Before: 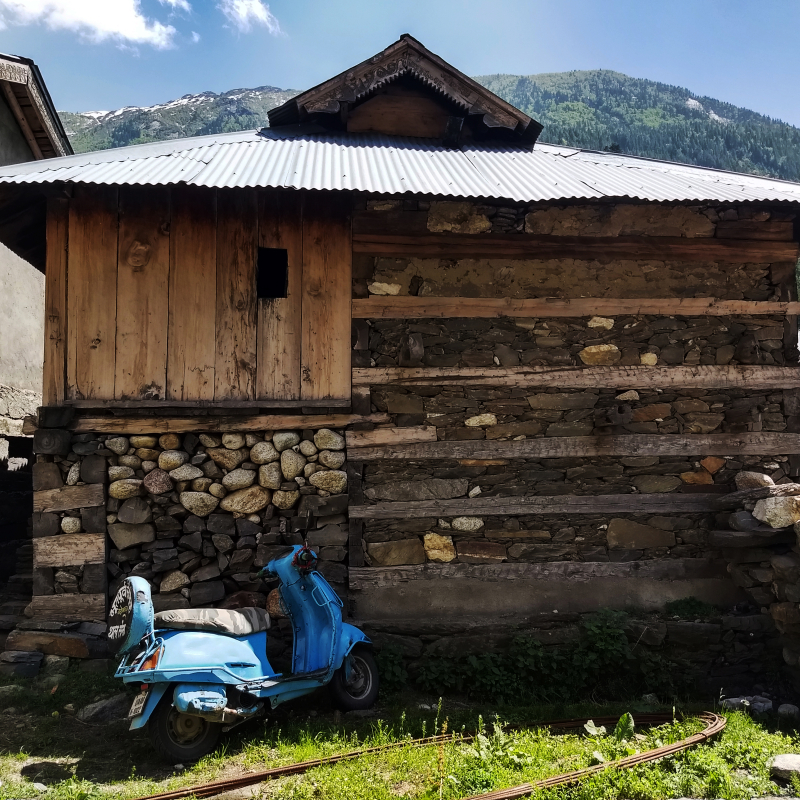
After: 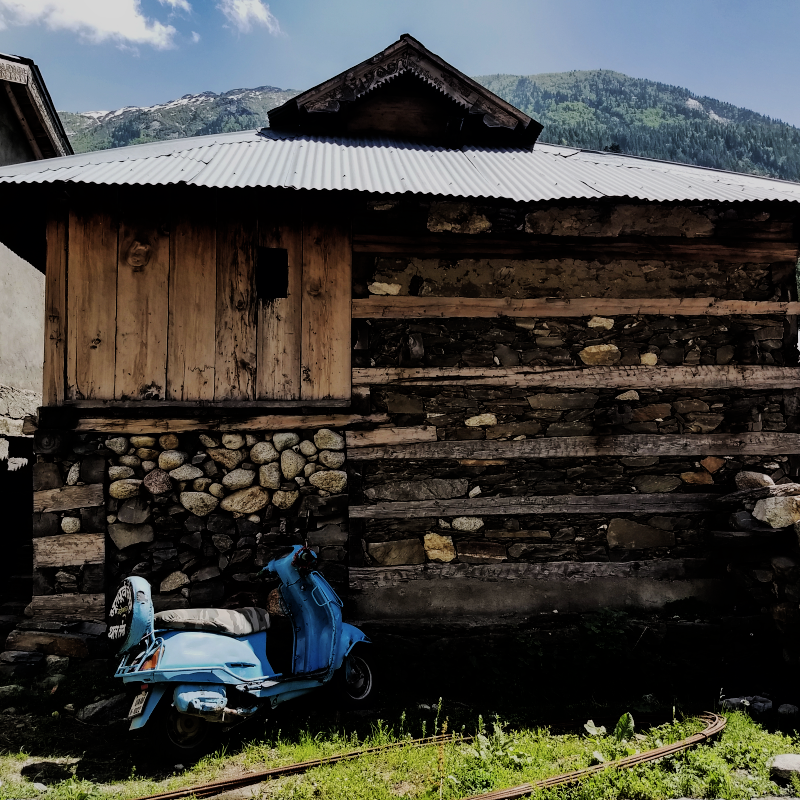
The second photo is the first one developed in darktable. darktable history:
contrast brightness saturation: contrast 0.01, saturation -0.05
filmic rgb: black relative exposure -5 EV, hardness 2.88, contrast 1.3, highlights saturation mix -30%
tone equalizer: -8 EV 0.25 EV, -7 EV 0.417 EV, -6 EV 0.417 EV, -5 EV 0.25 EV, -3 EV -0.25 EV, -2 EV -0.417 EV, -1 EV -0.417 EV, +0 EV -0.25 EV, edges refinement/feathering 500, mask exposure compensation -1.57 EV, preserve details guided filter
